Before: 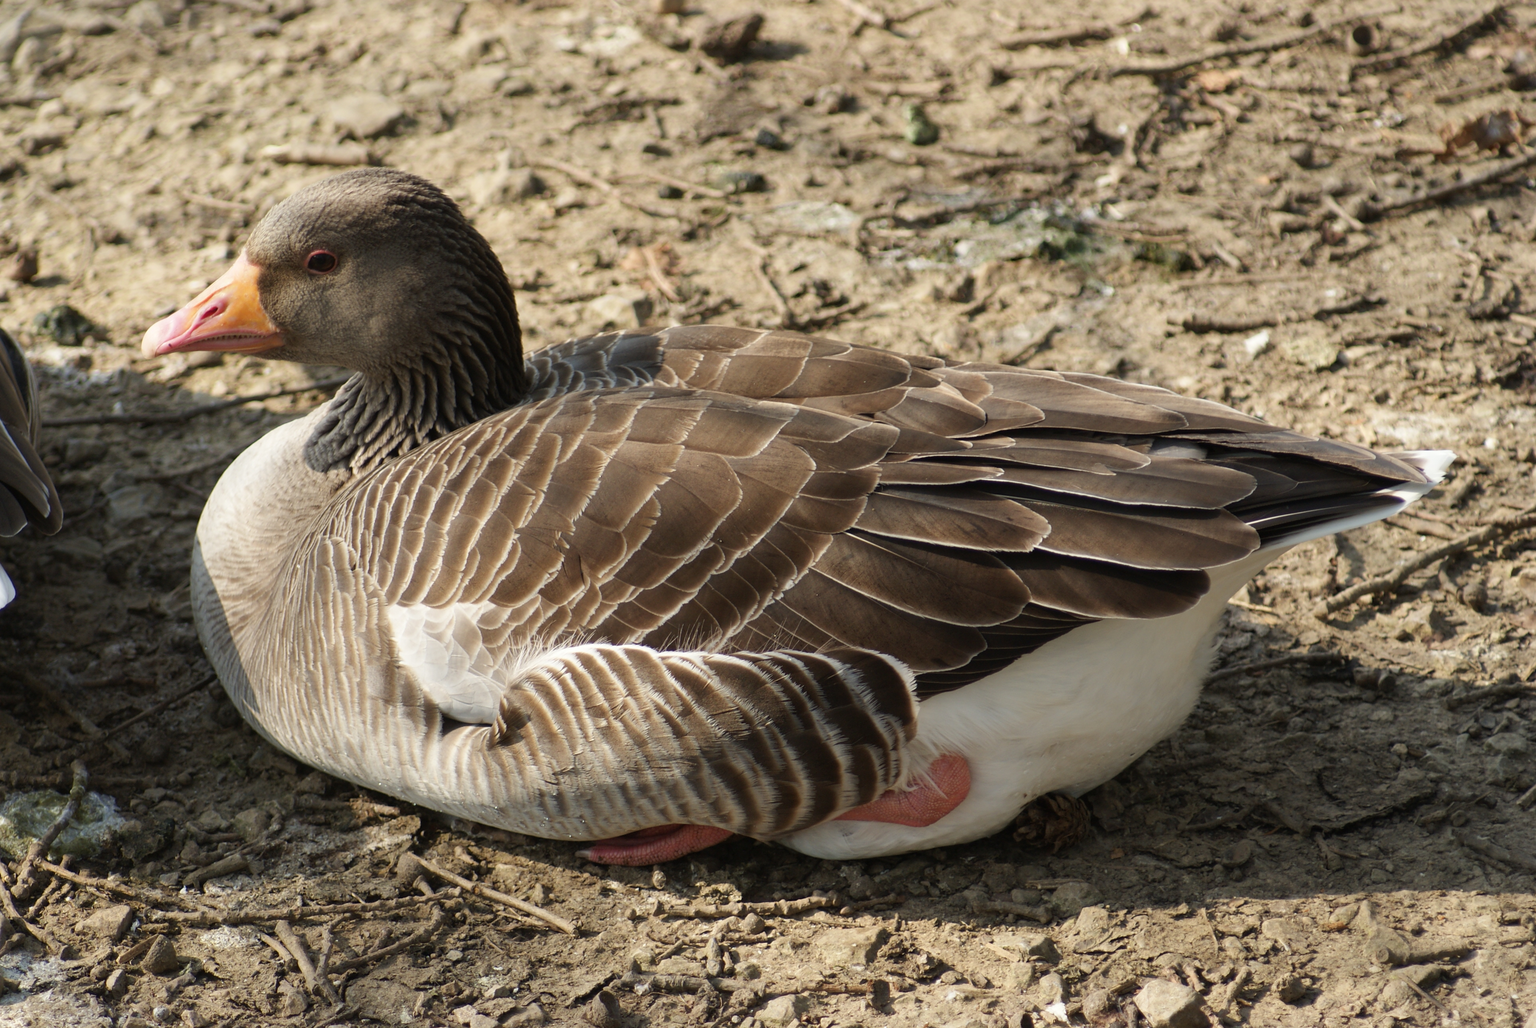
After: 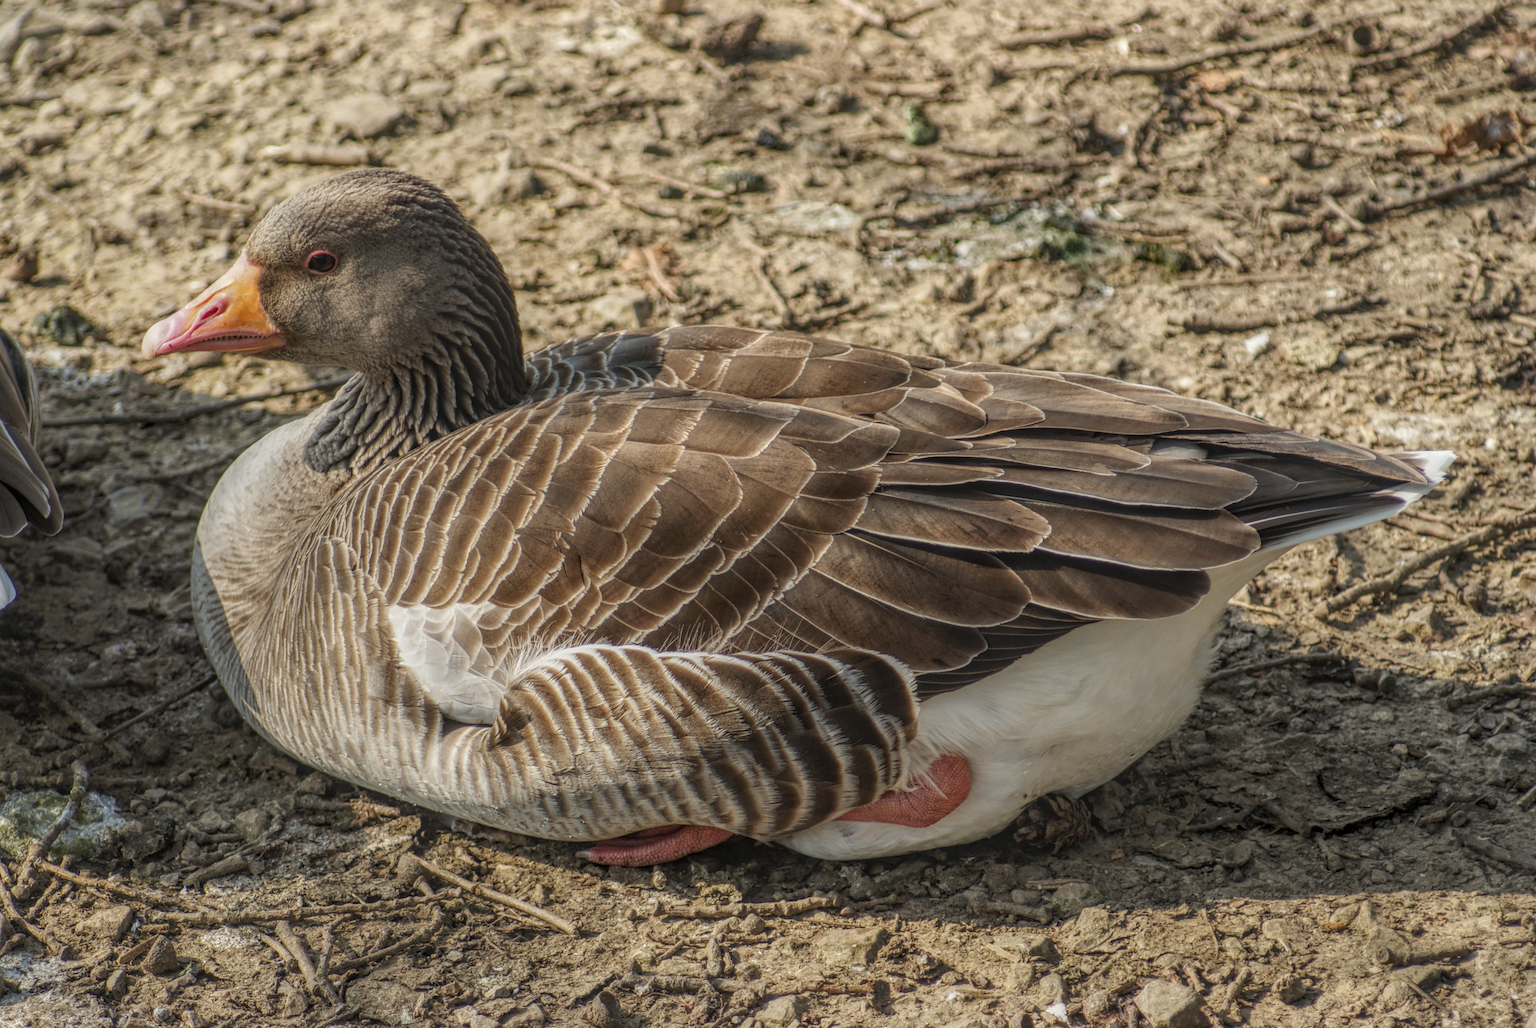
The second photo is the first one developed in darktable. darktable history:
local contrast: highlights 20%, shadows 30%, detail 201%, midtone range 0.2
